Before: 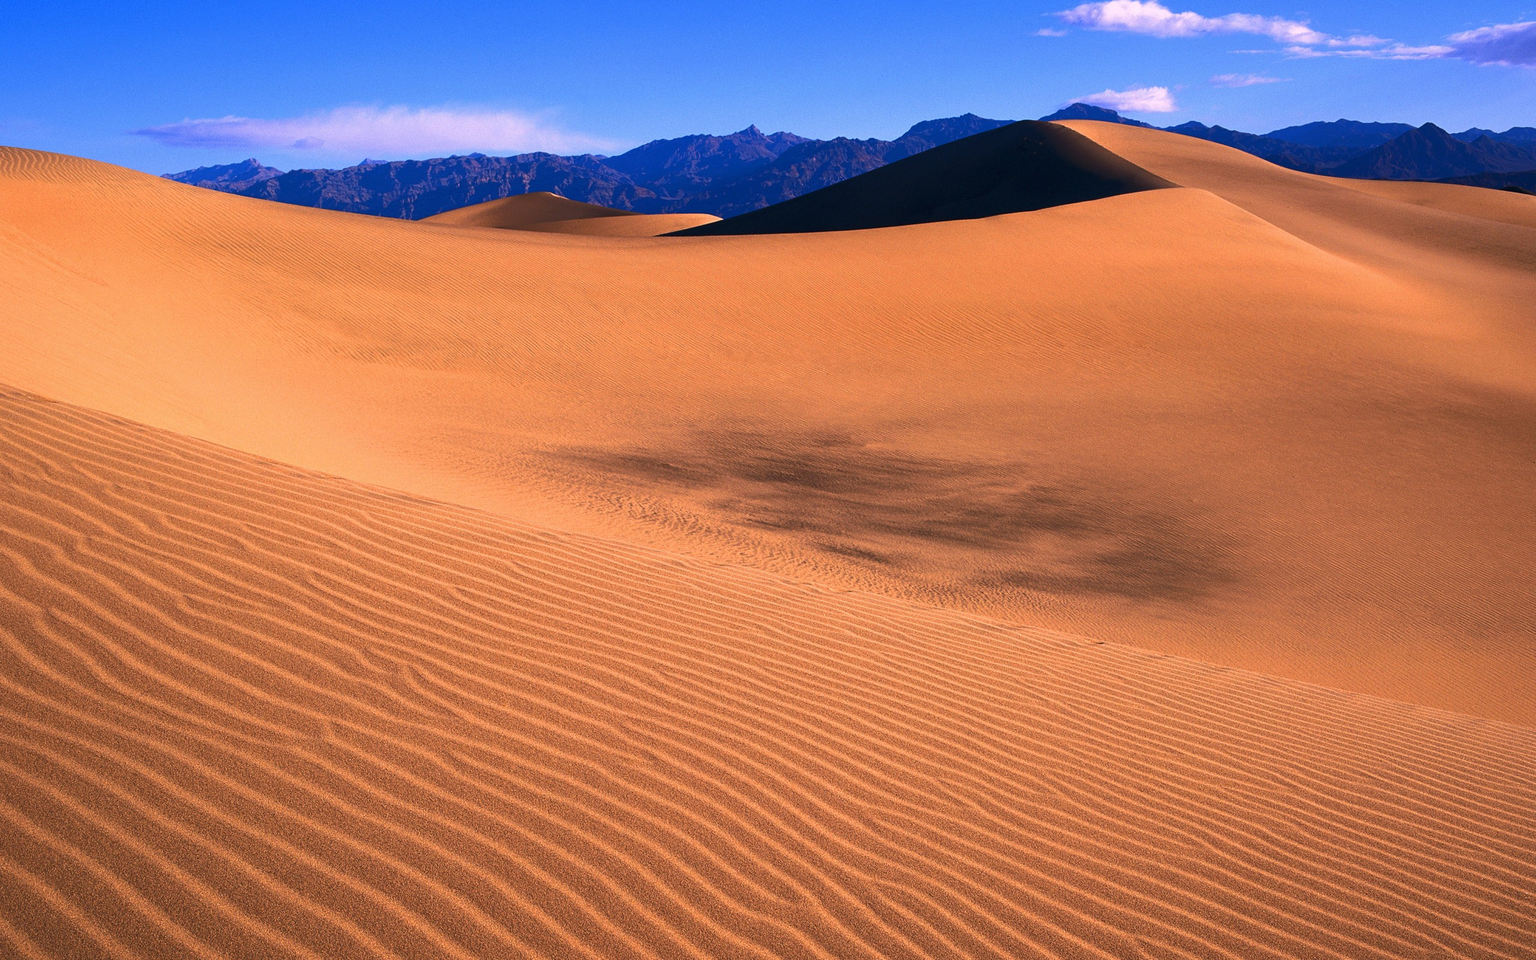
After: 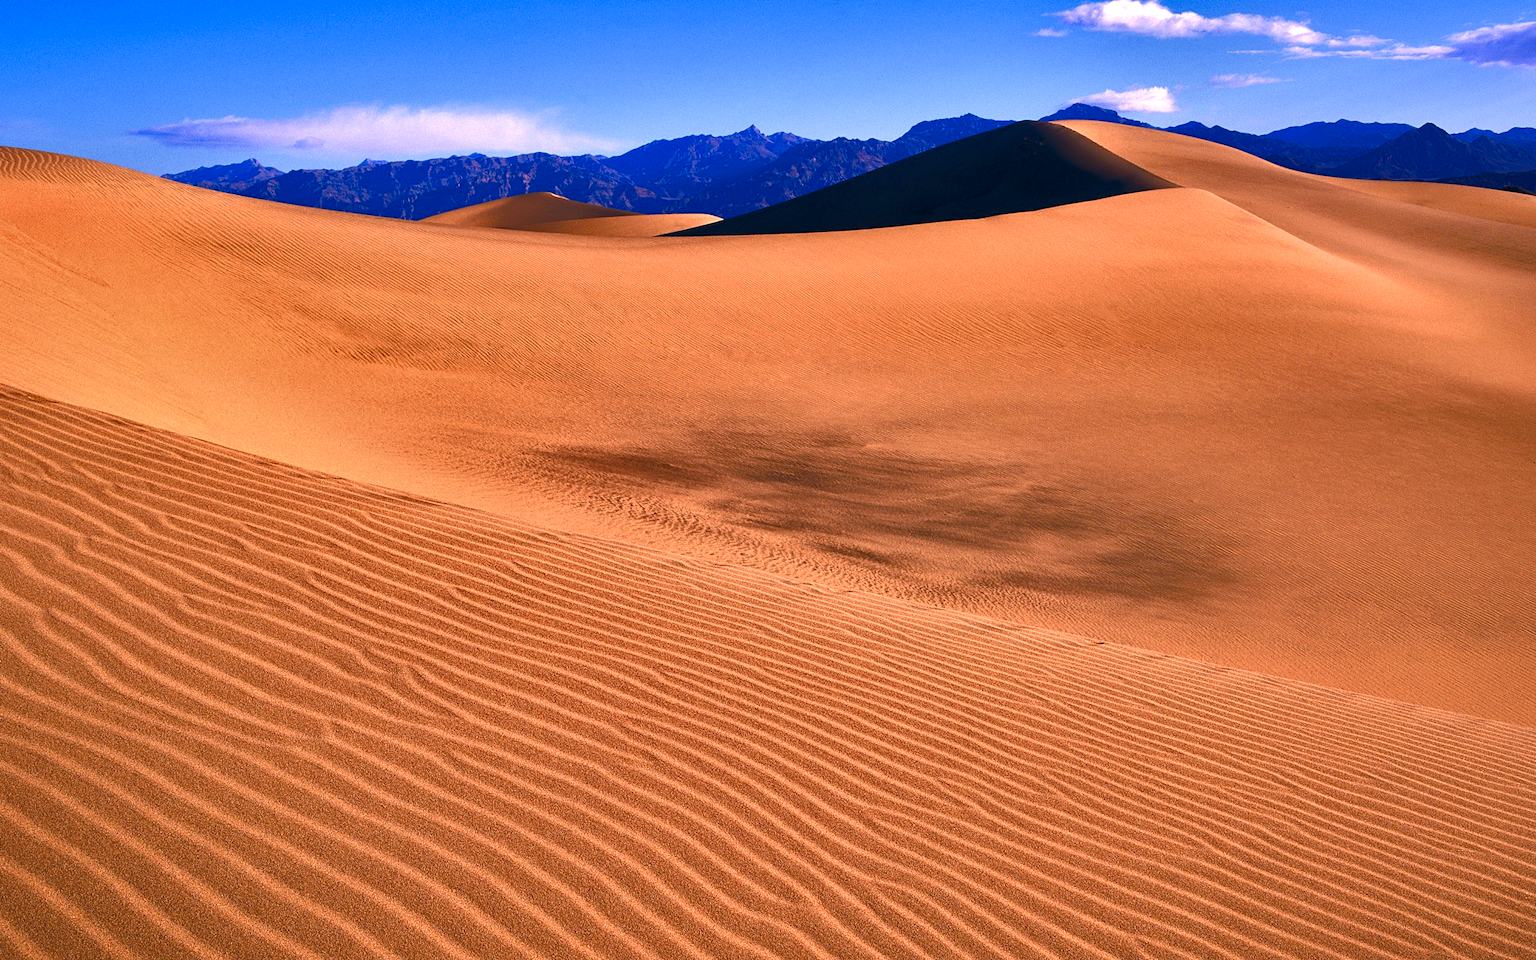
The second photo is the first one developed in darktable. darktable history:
shadows and highlights: radius 107.45, shadows 40.56, highlights -72.58, low approximation 0.01, soften with gaussian
color balance rgb: highlights gain › chroma 1.346%, highlights gain › hue 54.87°, perceptual saturation grading › global saturation 20%, perceptual saturation grading › highlights -50.235%, perceptual saturation grading › shadows 30.055%, perceptual brilliance grading › global brilliance 11.852%
